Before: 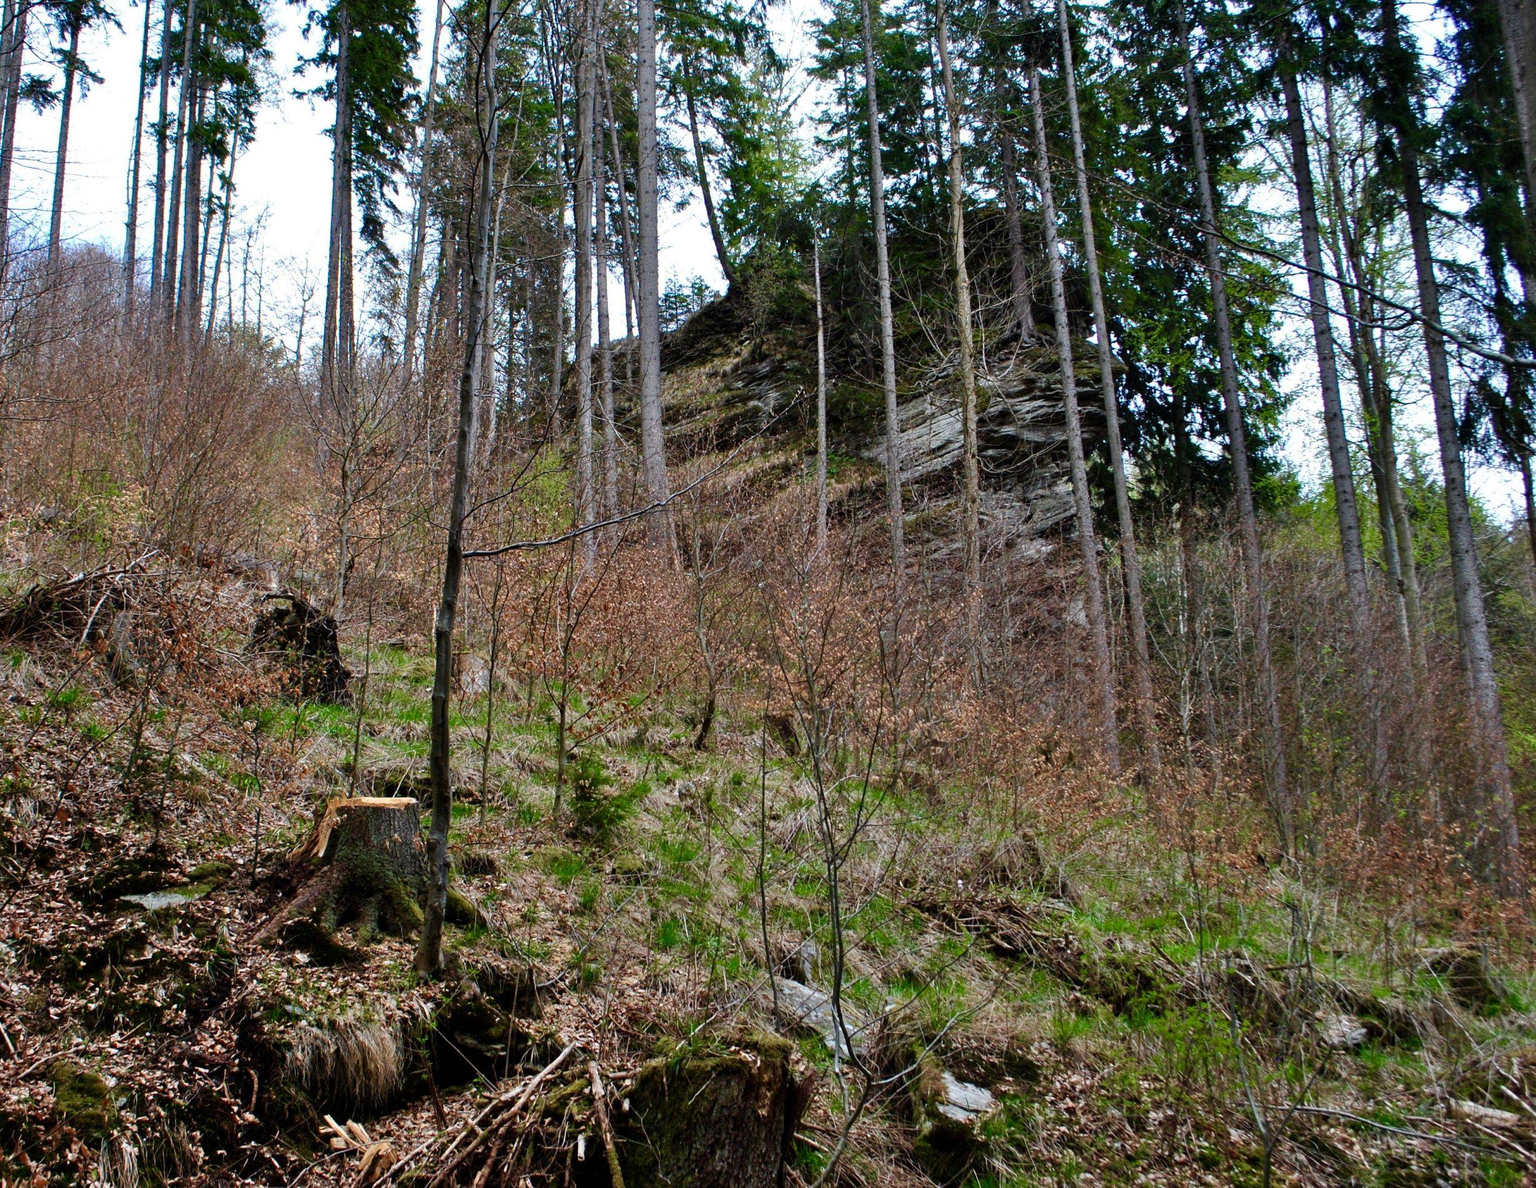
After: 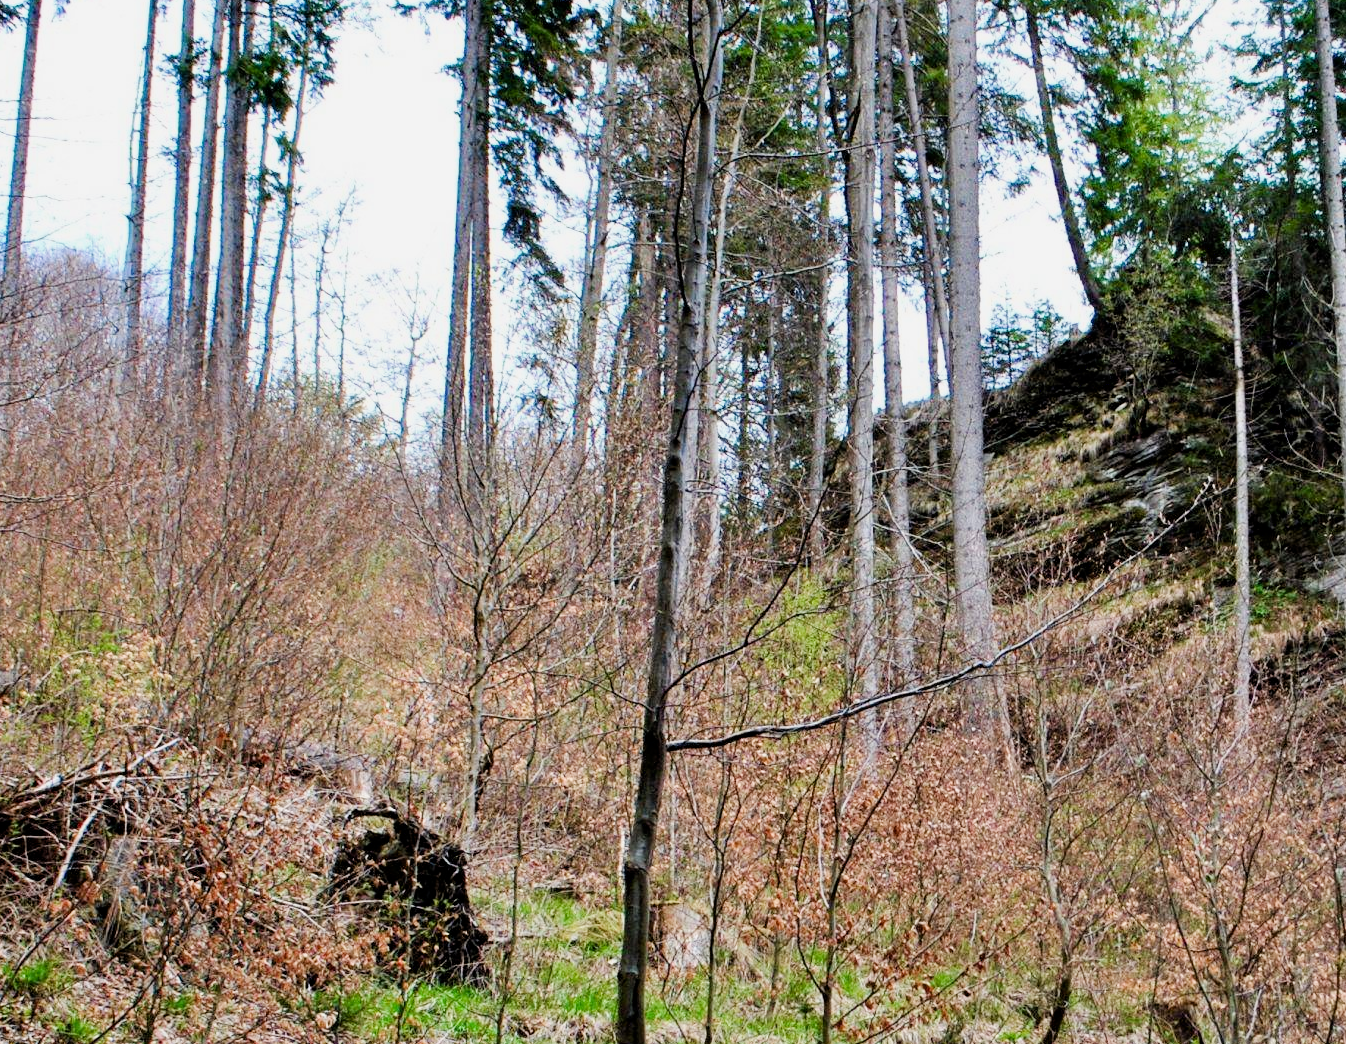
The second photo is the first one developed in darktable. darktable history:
crop and rotate: left 3.047%, top 7.509%, right 42.236%, bottom 37.598%
filmic rgb: black relative exposure -7.65 EV, white relative exposure 4.56 EV, hardness 3.61, contrast 1.05
exposure: black level correction 0.001, exposure 1 EV, compensate highlight preservation false
